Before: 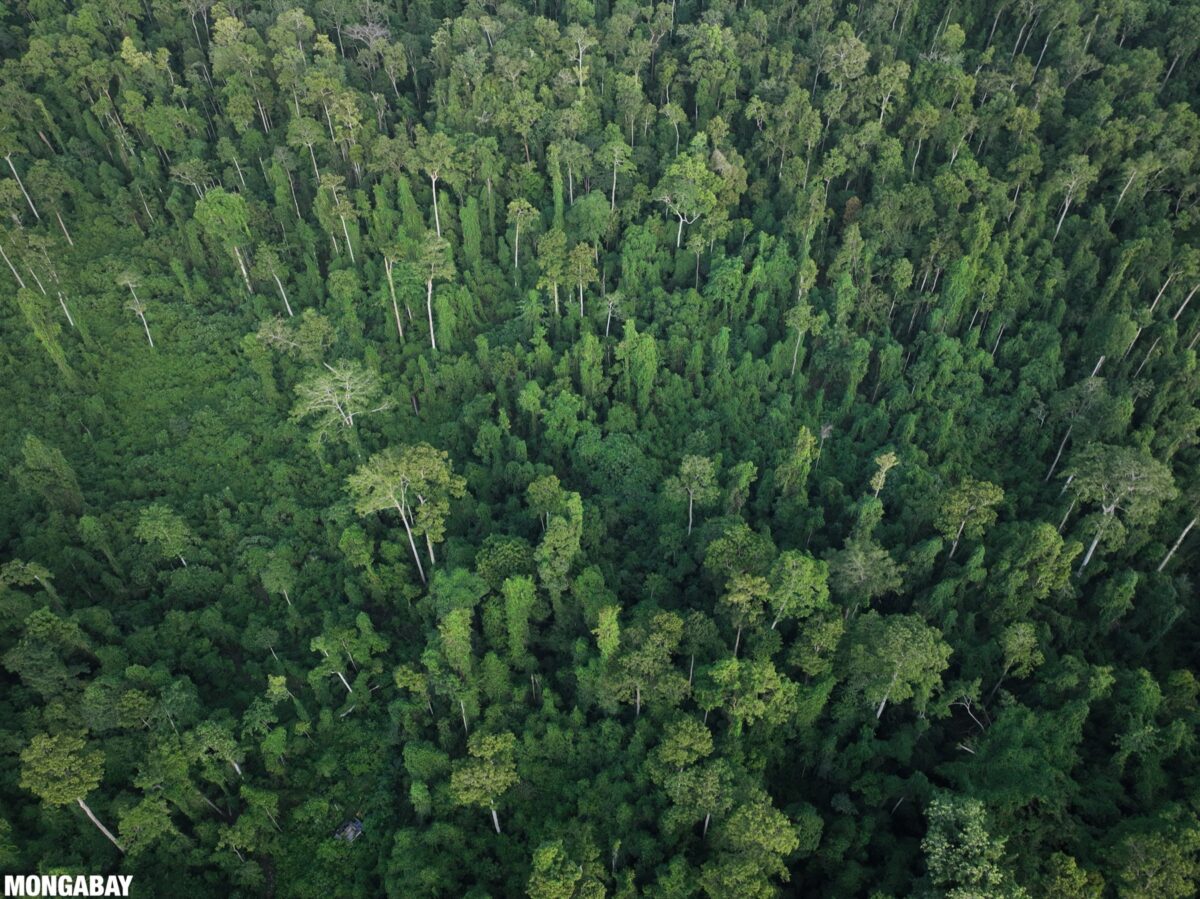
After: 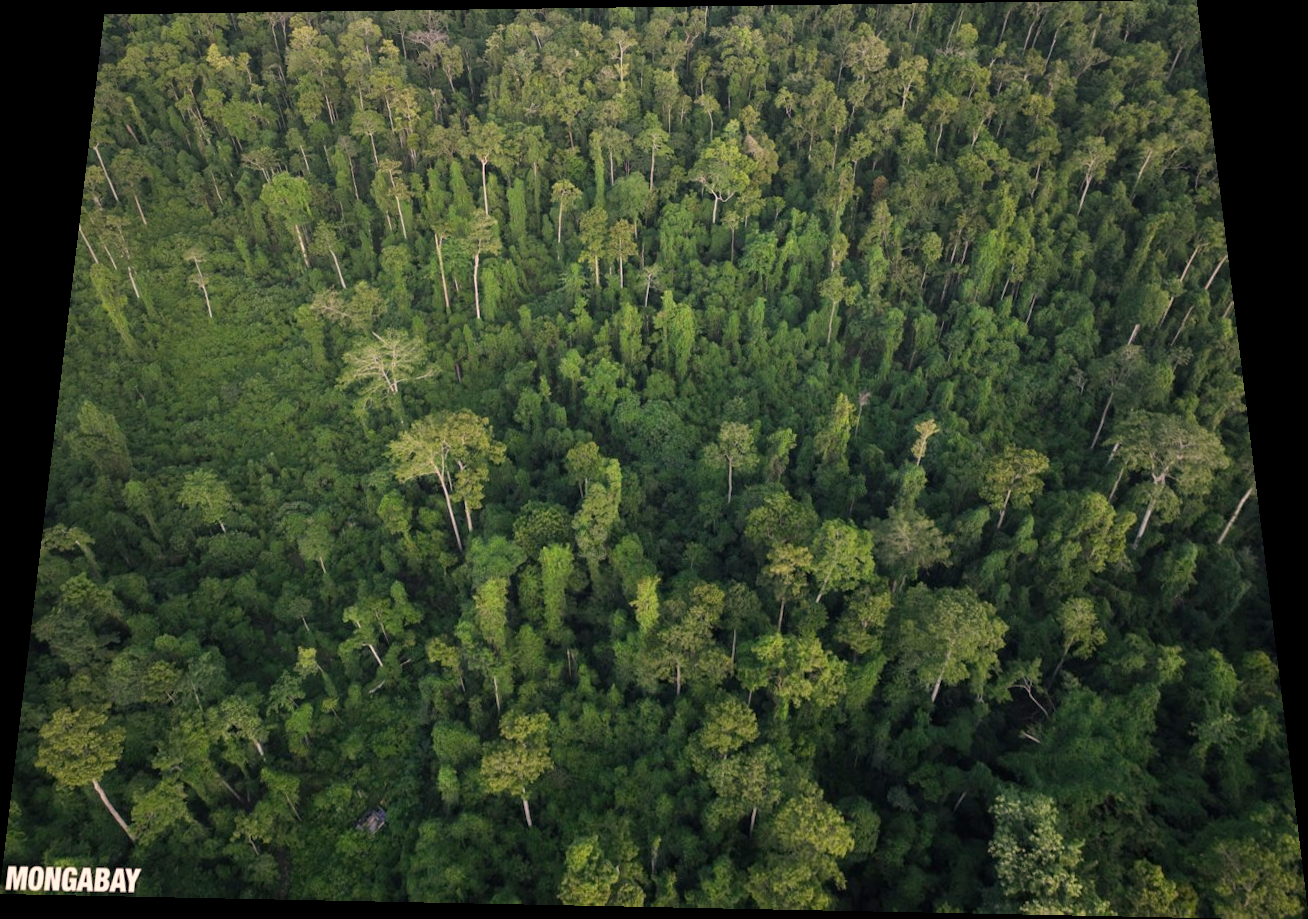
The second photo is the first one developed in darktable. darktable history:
rotate and perspective: rotation 0.128°, lens shift (vertical) -0.181, lens shift (horizontal) -0.044, shear 0.001, automatic cropping off
color correction: highlights a* 11.96, highlights b* 11.58
